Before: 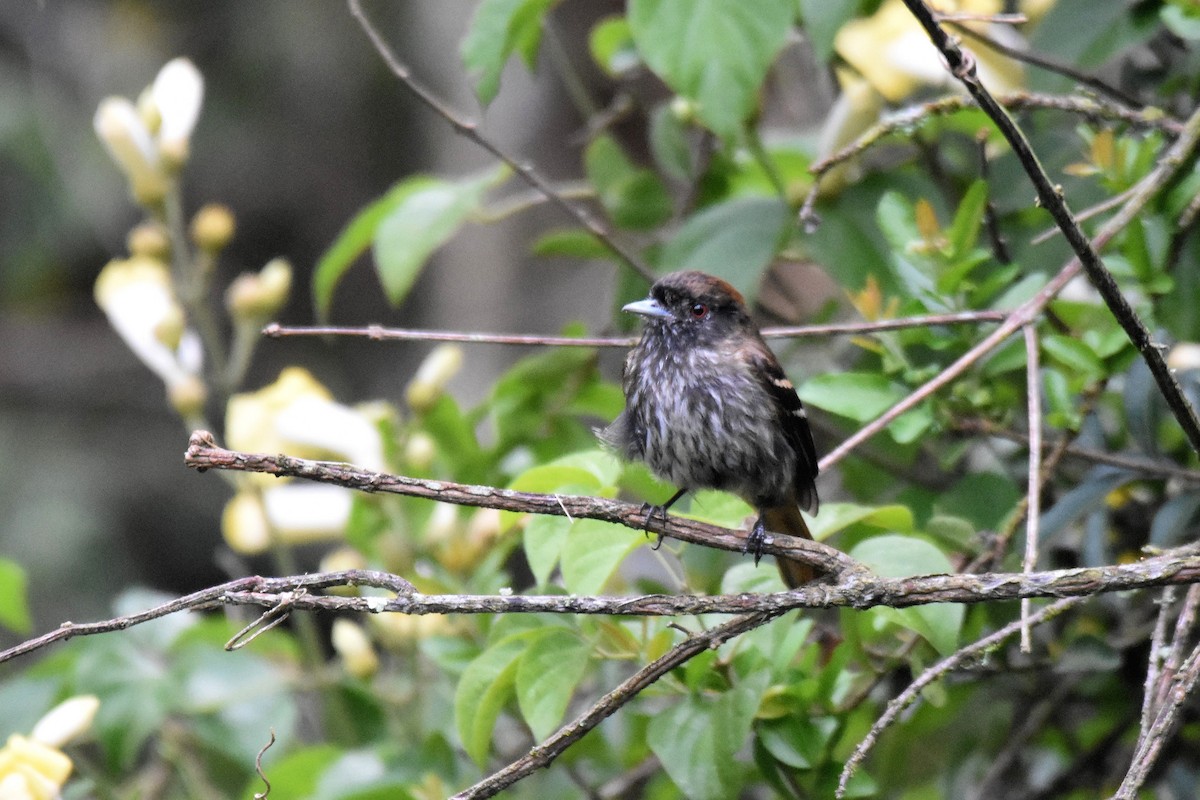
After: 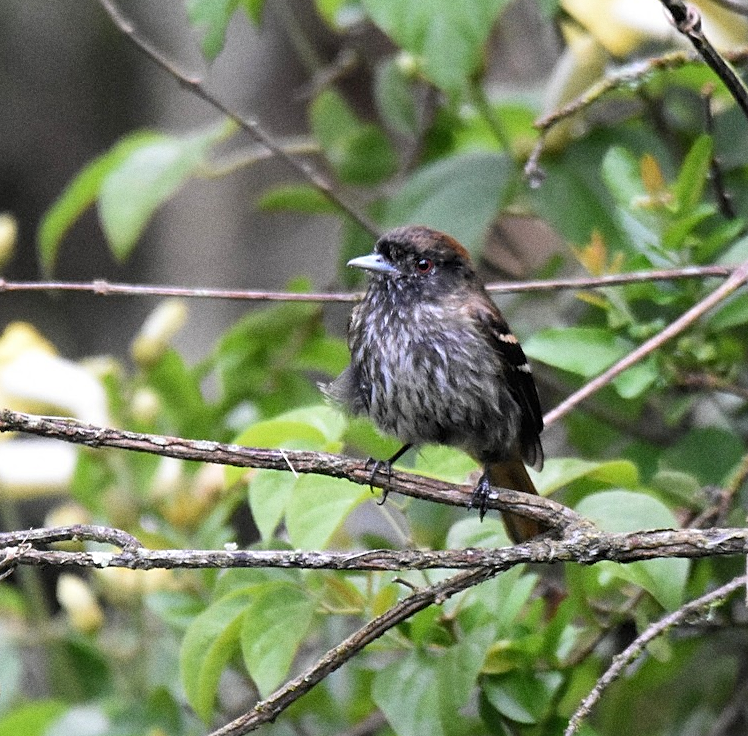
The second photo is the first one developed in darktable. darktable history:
grain: coarseness 0.09 ISO
crop and rotate: left 22.918%, top 5.629%, right 14.711%, bottom 2.247%
sharpen: on, module defaults
